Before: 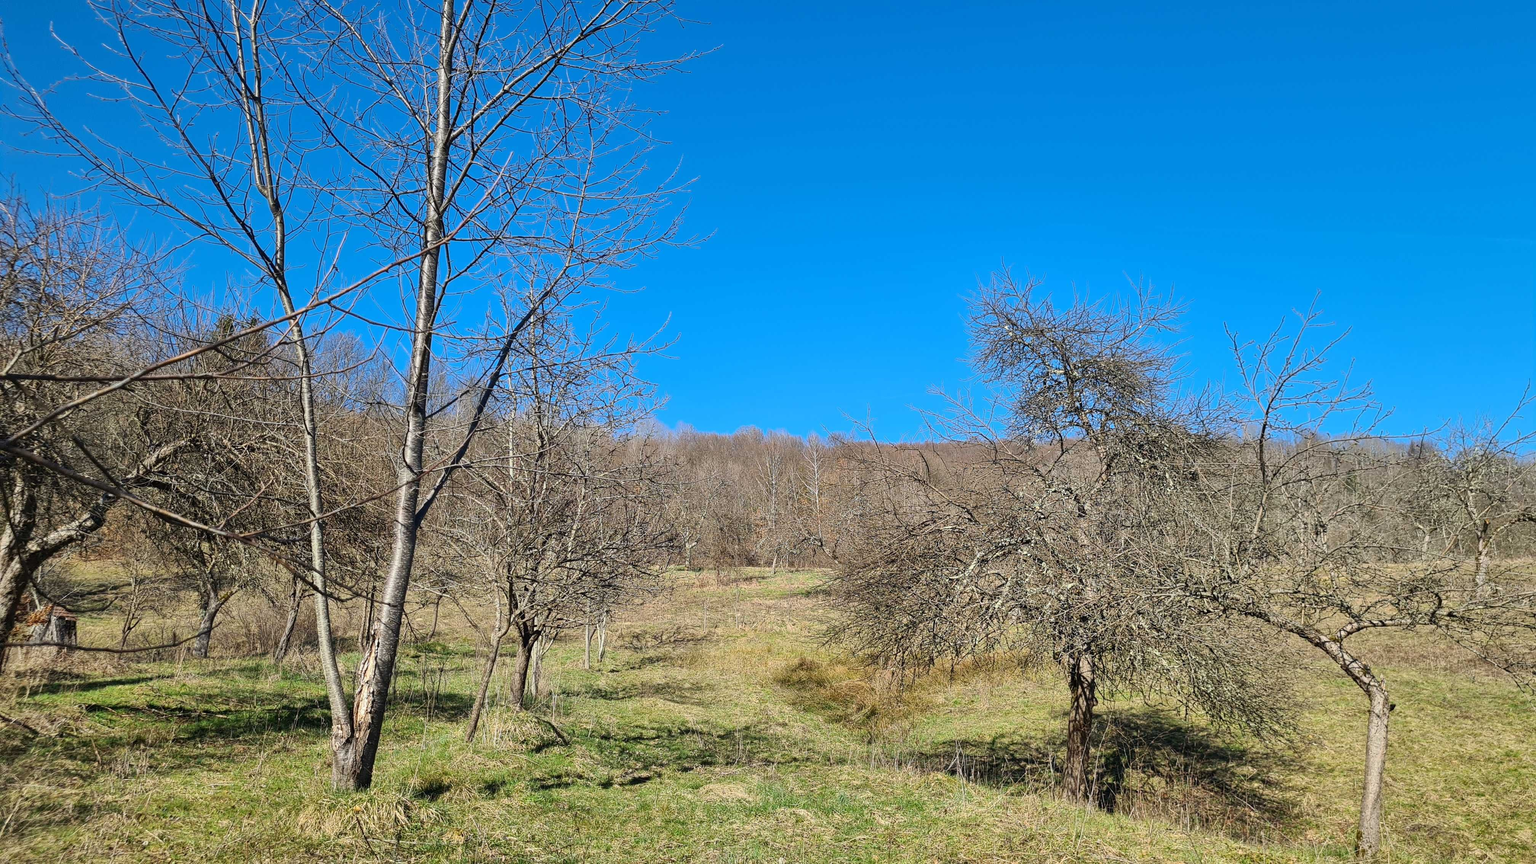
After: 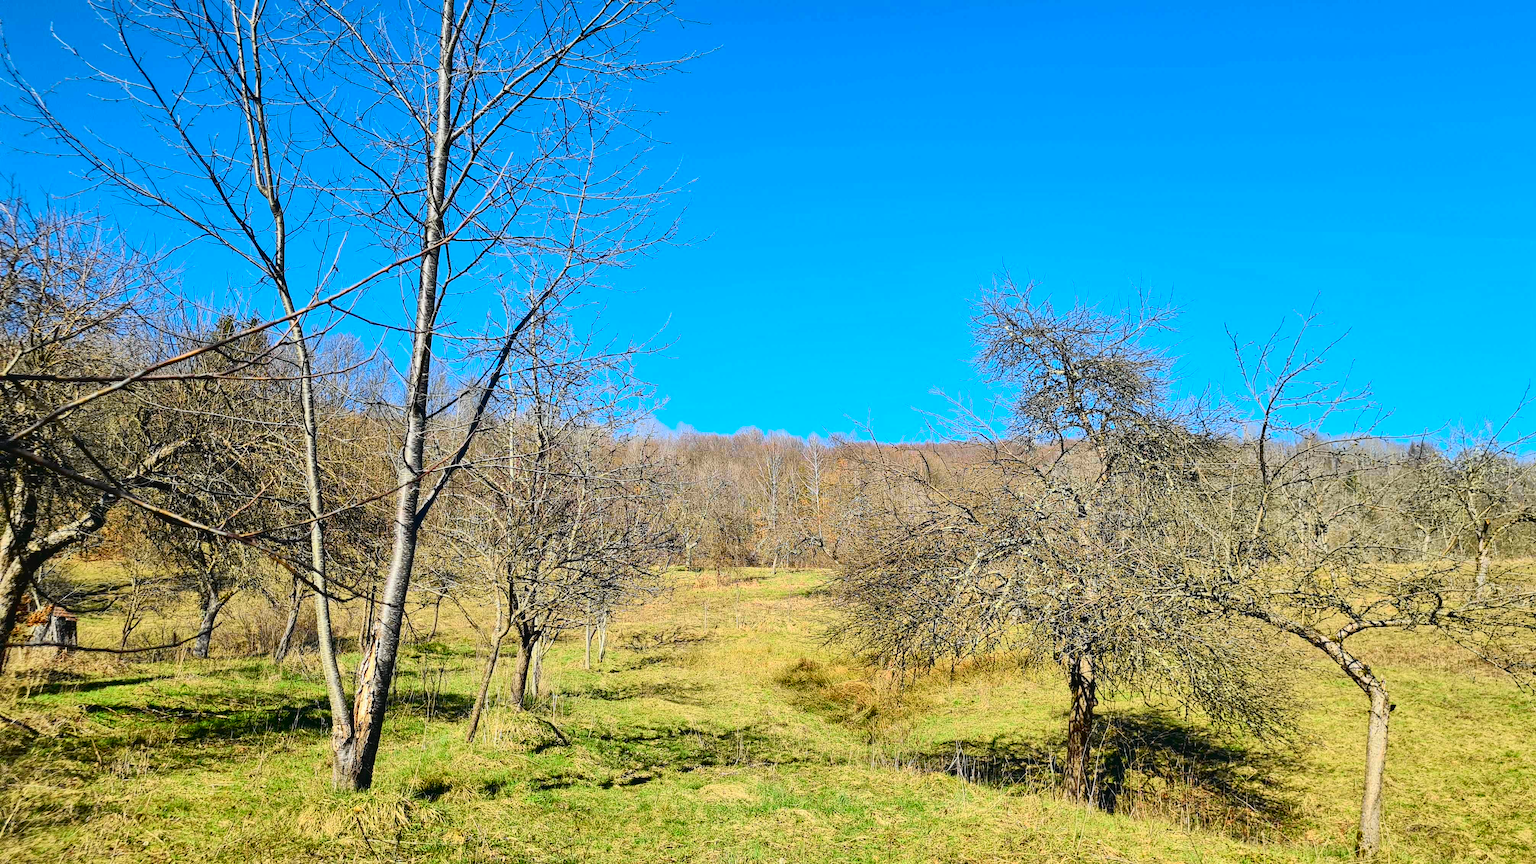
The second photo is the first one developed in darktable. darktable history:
tone curve: curves: ch0 [(0, 0.021) (0.148, 0.076) (0.232, 0.191) (0.398, 0.423) (0.572, 0.672) (0.705, 0.812) (0.877, 0.931) (0.99, 0.987)]; ch1 [(0, 0) (0.377, 0.325) (0.493, 0.486) (0.508, 0.502) (0.515, 0.514) (0.554, 0.586) (0.623, 0.658) (0.701, 0.704) (0.778, 0.751) (1, 1)]; ch2 [(0, 0) (0.431, 0.398) (0.485, 0.486) (0.495, 0.498) (0.511, 0.507) (0.58, 0.66) (0.679, 0.757) (0.749, 0.829) (1, 0.991)], color space Lab, independent channels, preserve colors none
